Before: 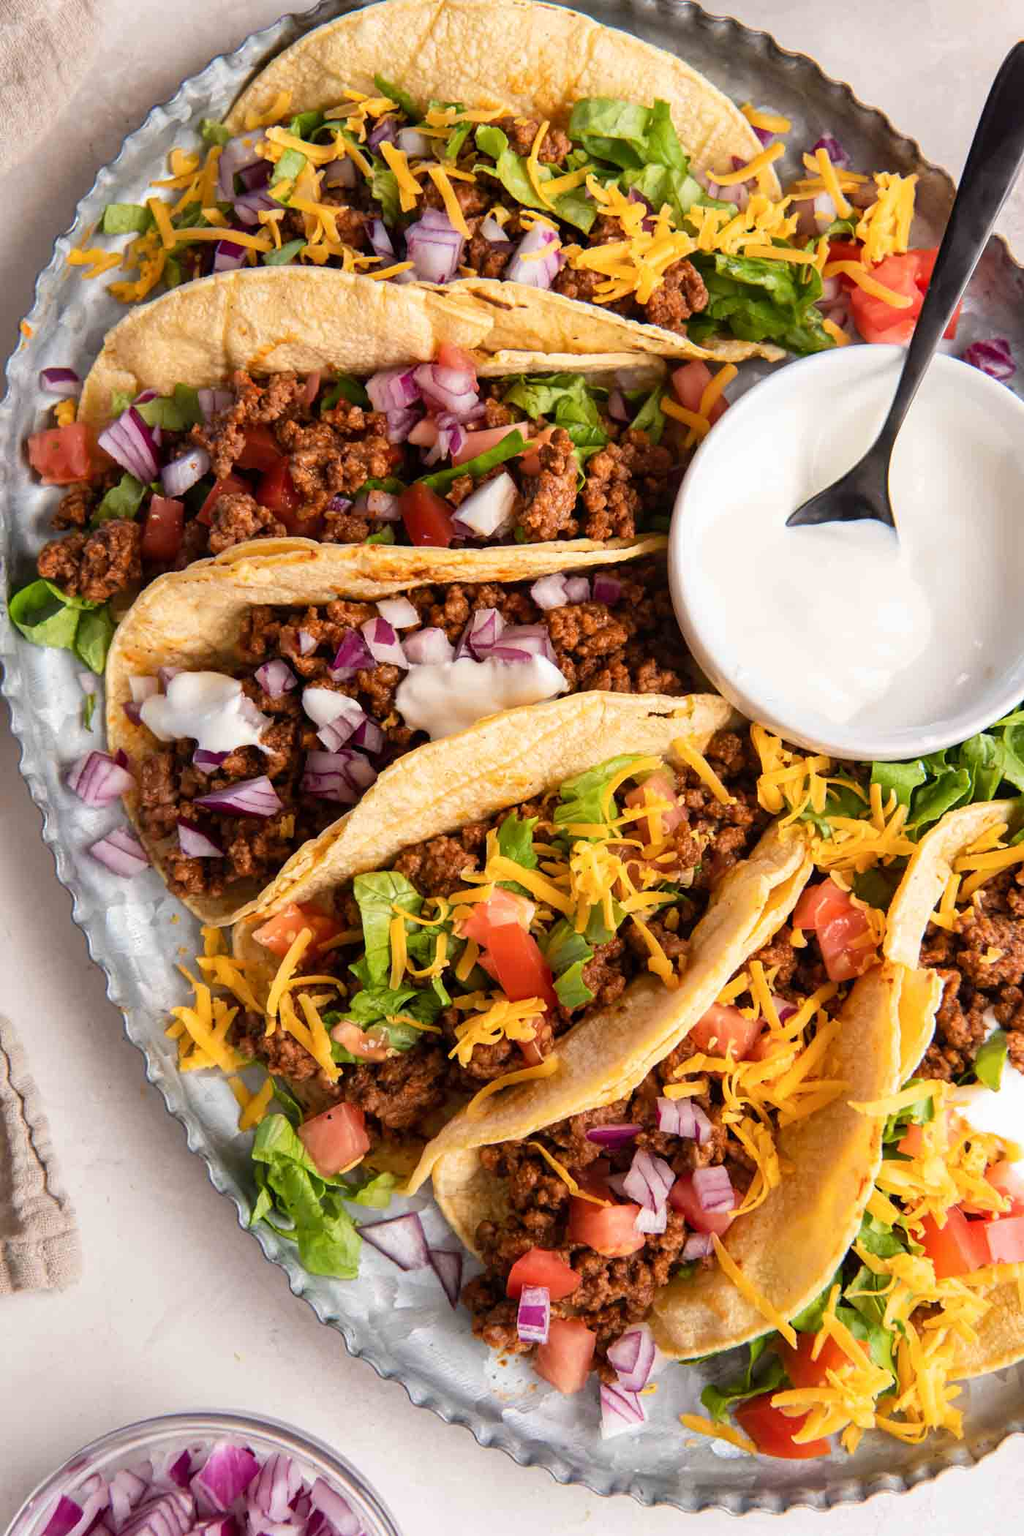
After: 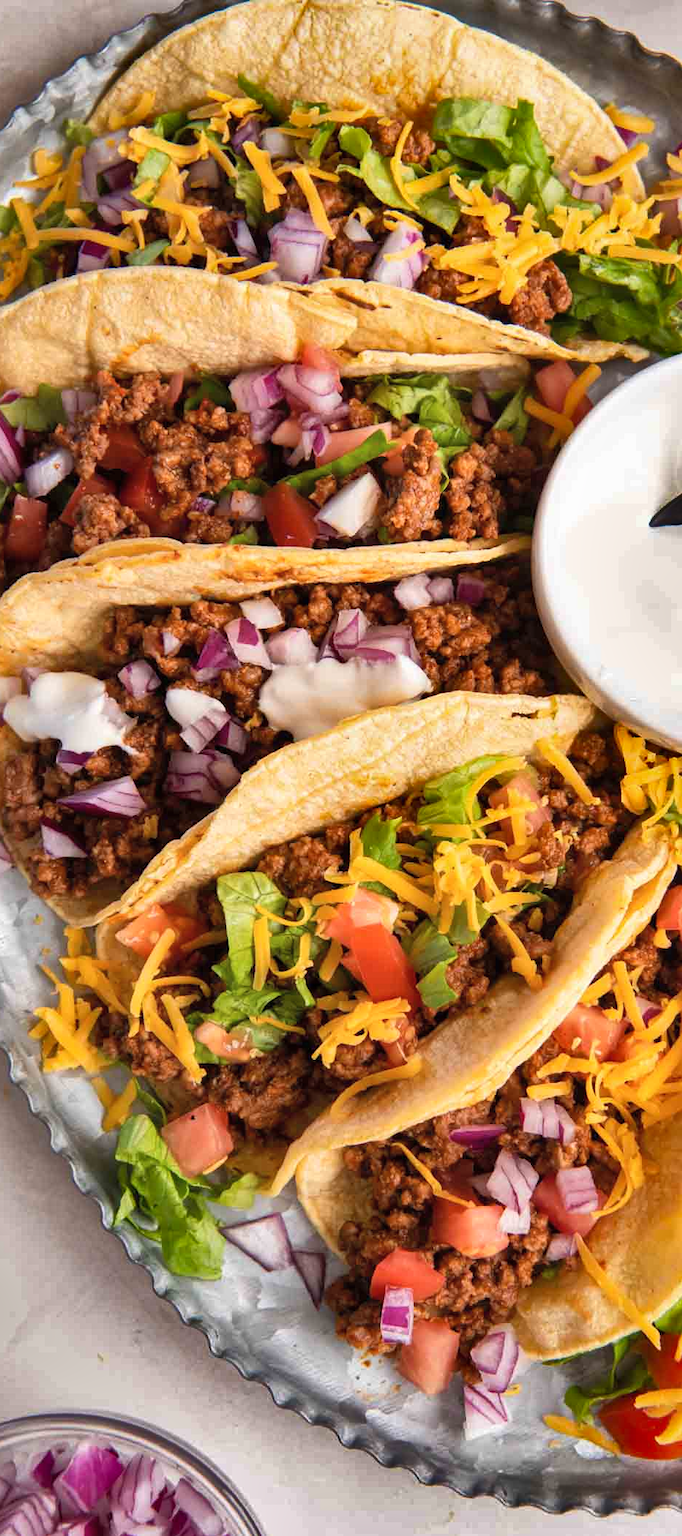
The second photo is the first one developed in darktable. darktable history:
contrast brightness saturation: contrast 0.053, brightness 0.064, saturation 0.007
shadows and highlights: shadows 24.12, highlights -77.68, soften with gaussian
crop and rotate: left 13.357%, right 19.96%
